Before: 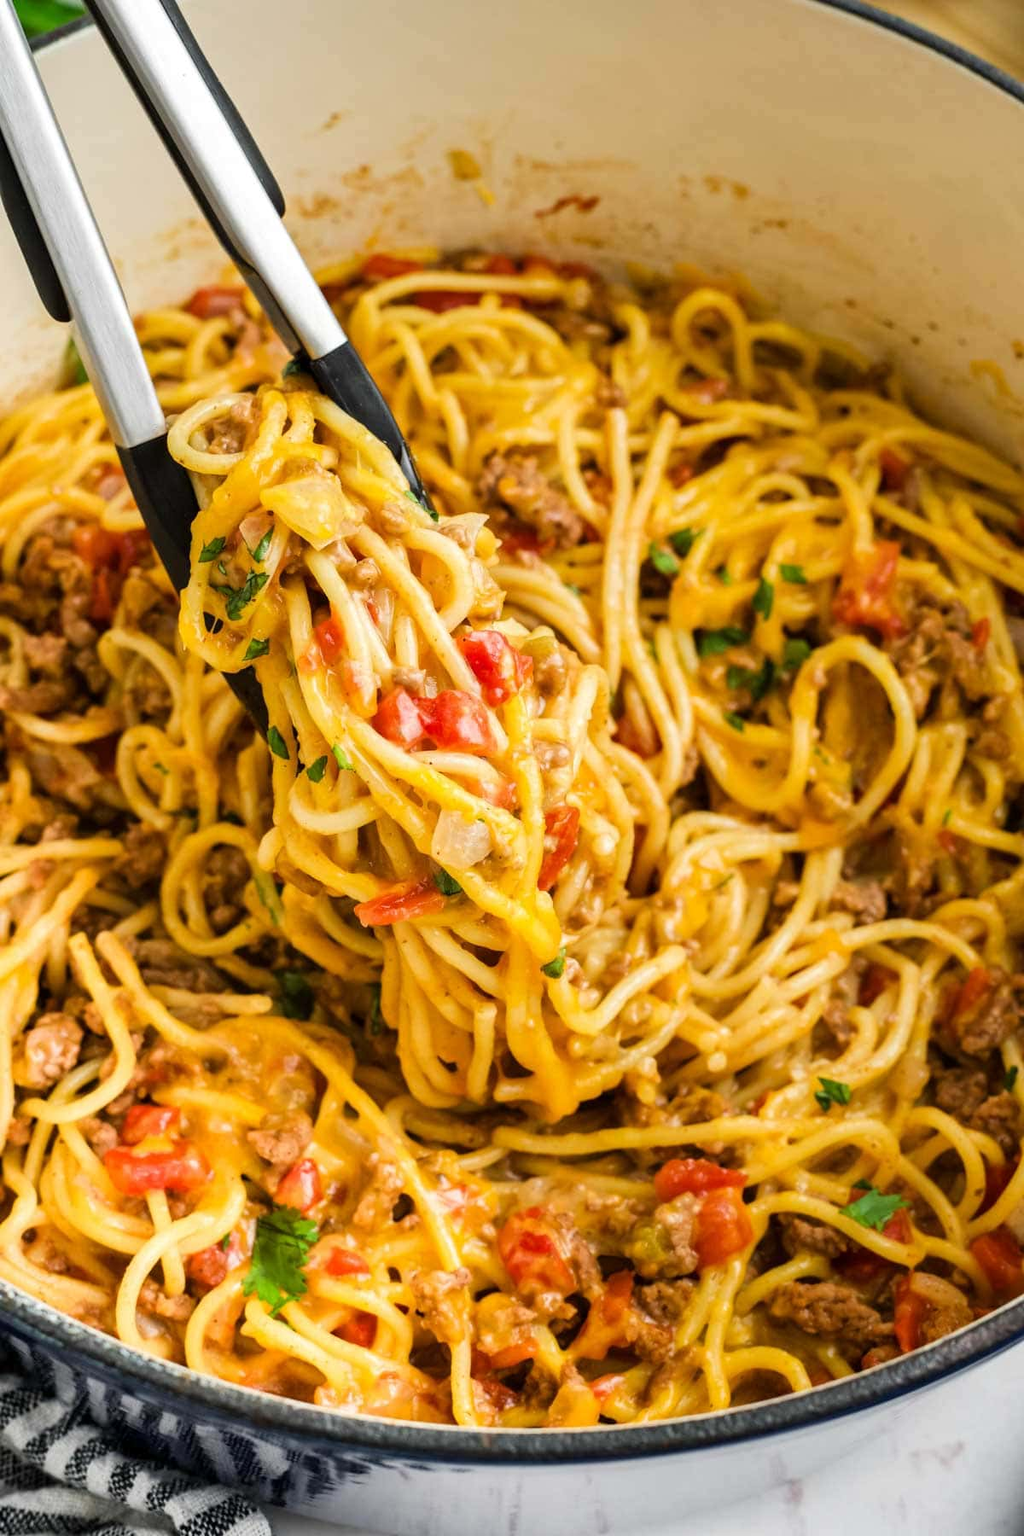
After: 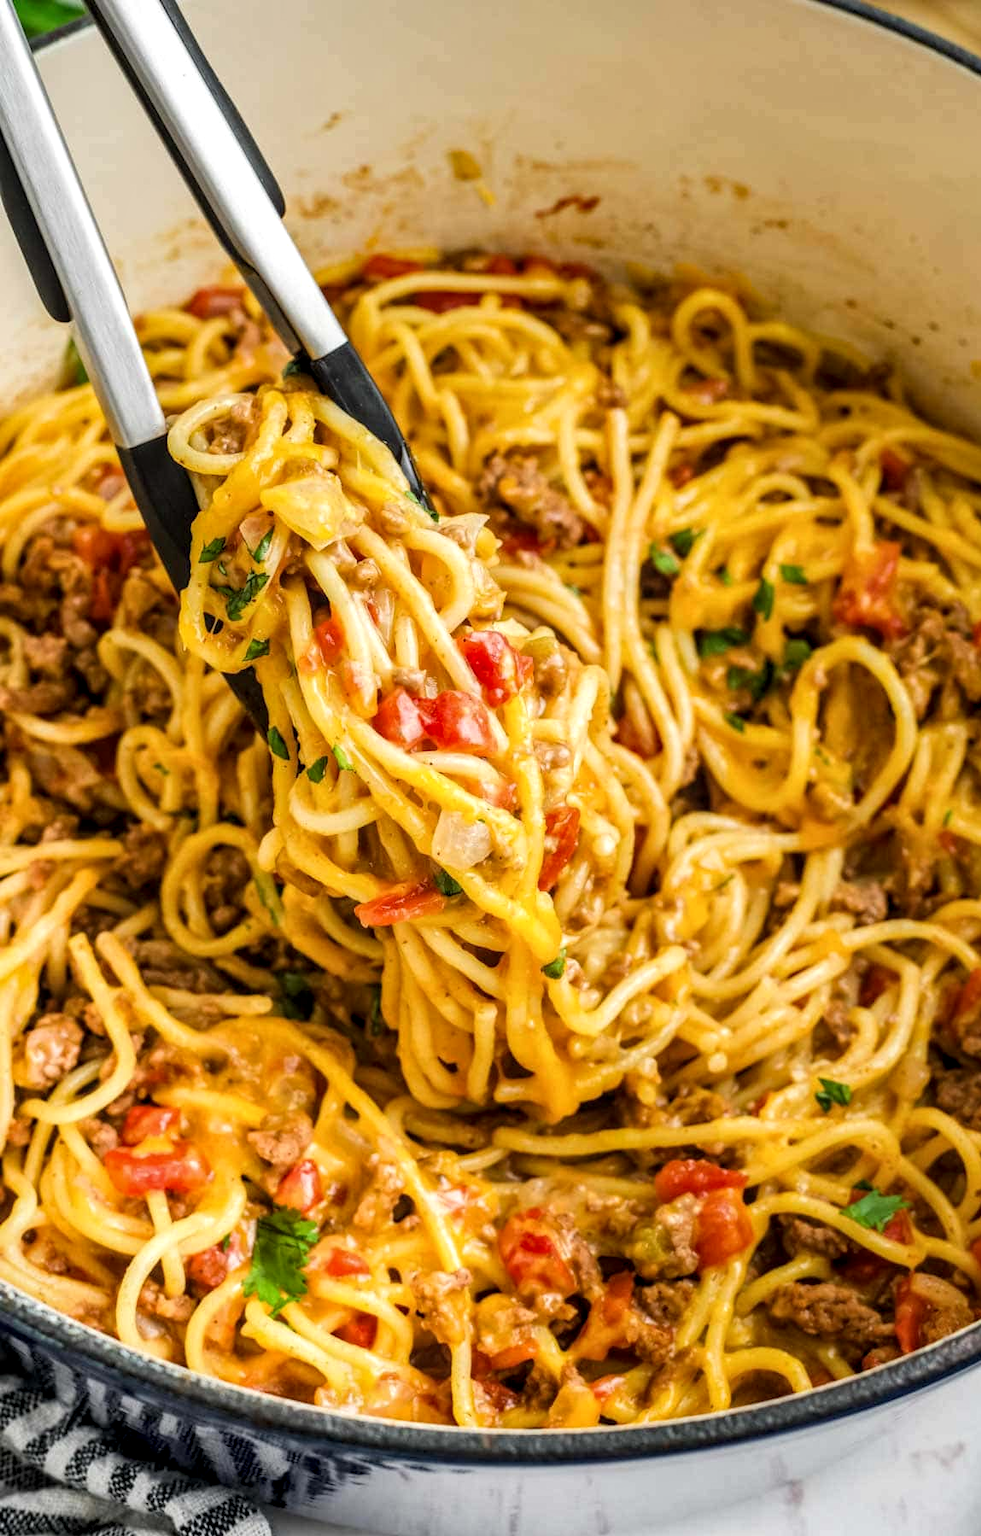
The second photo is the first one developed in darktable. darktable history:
crop: right 4.126%, bottom 0.031%
local contrast: detail 130%
